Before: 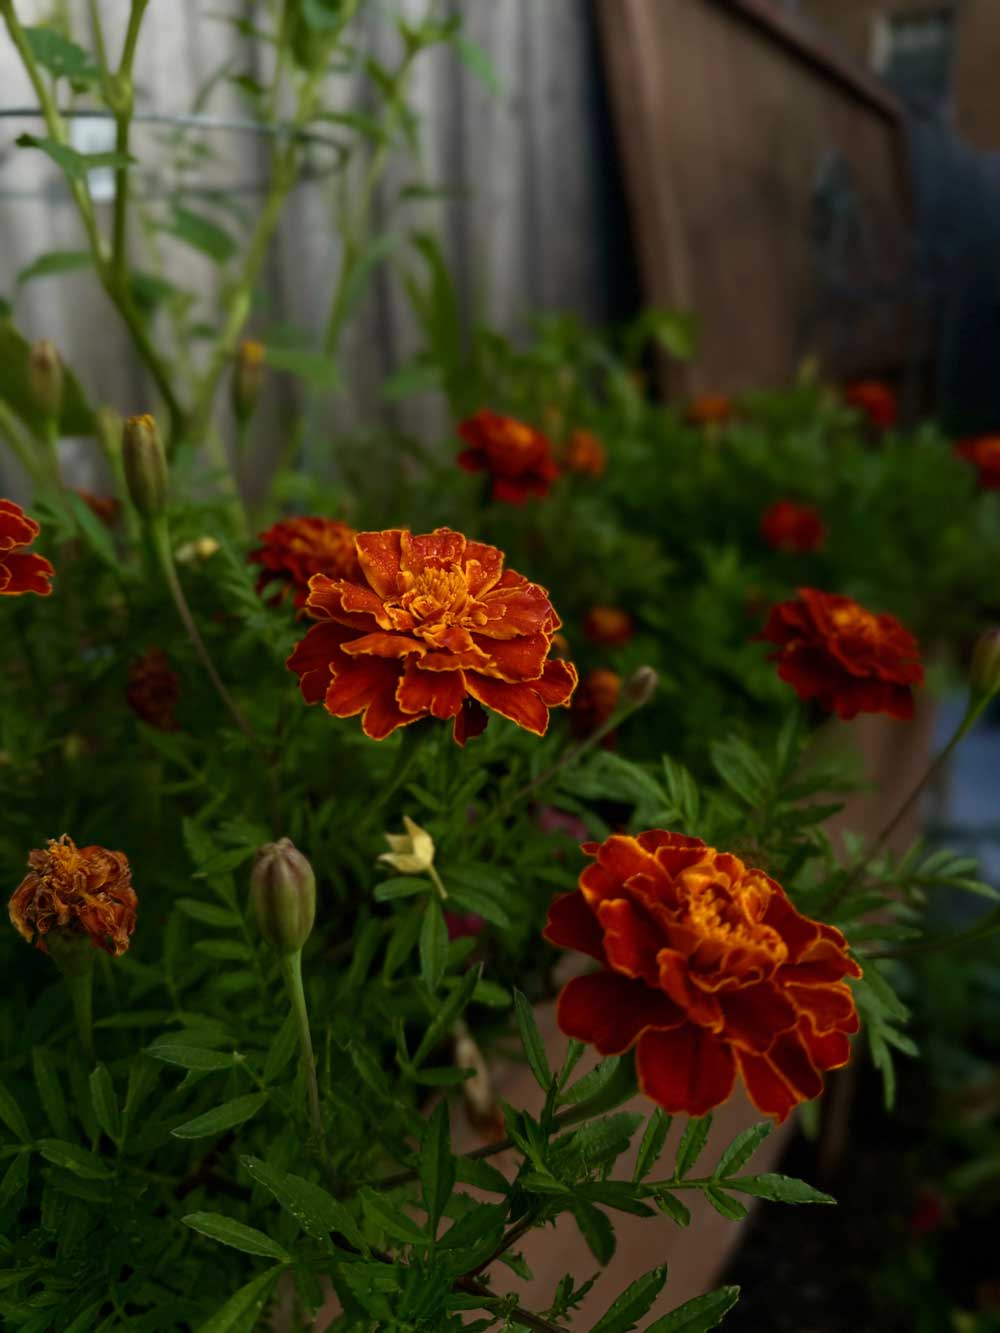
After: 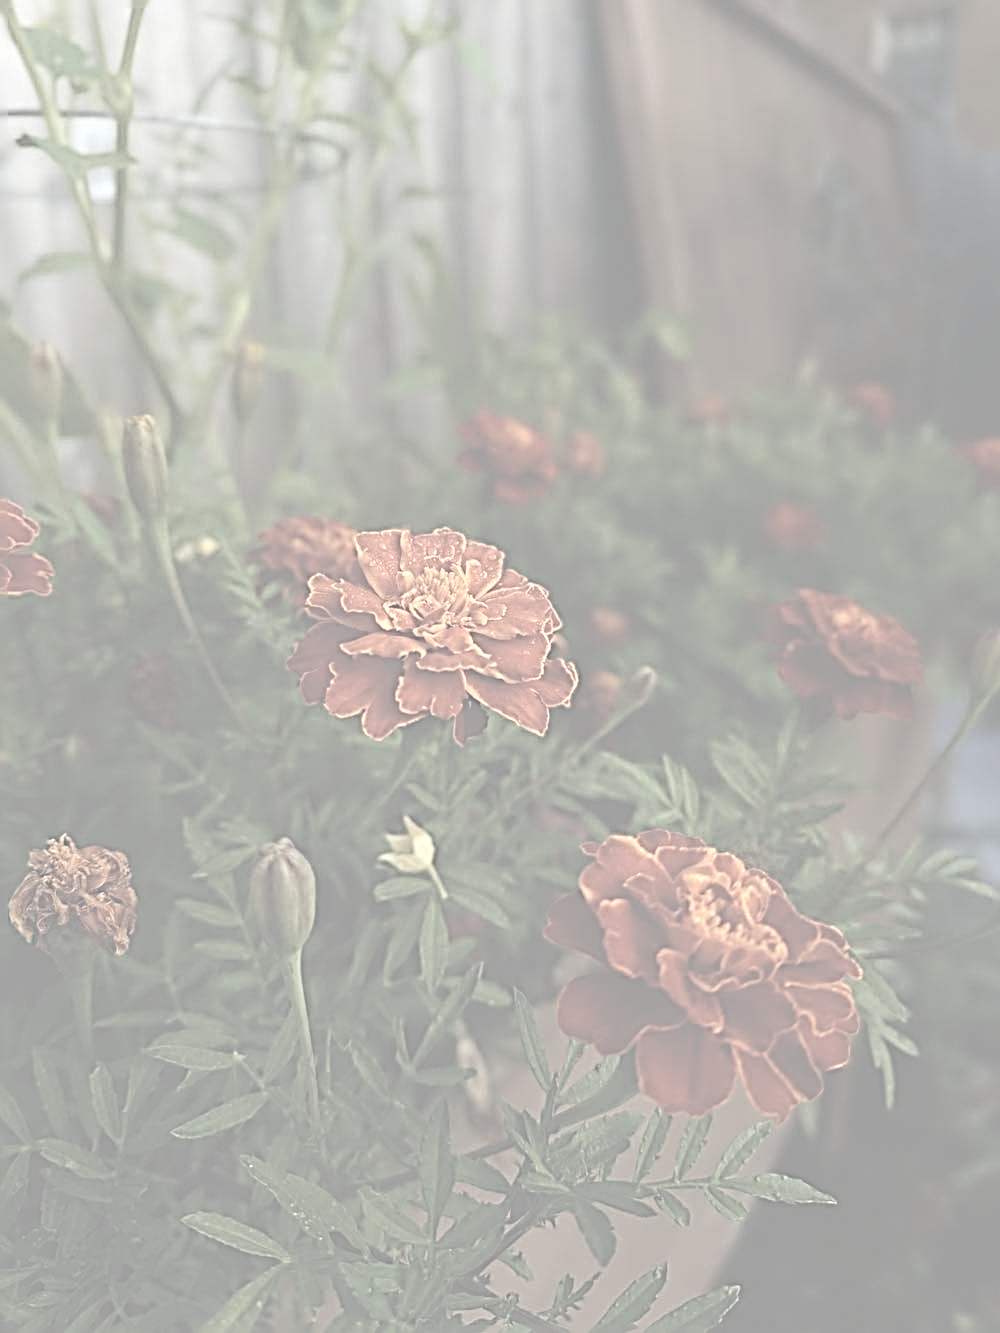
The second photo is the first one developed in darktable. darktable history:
exposure: black level correction -0.023, exposure 1.397 EV, compensate highlight preservation false
contrast brightness saturation: contrast -0.32, brightness 0.75, saturation -0.78
sharpen: radius 3.158, amount 1.731
